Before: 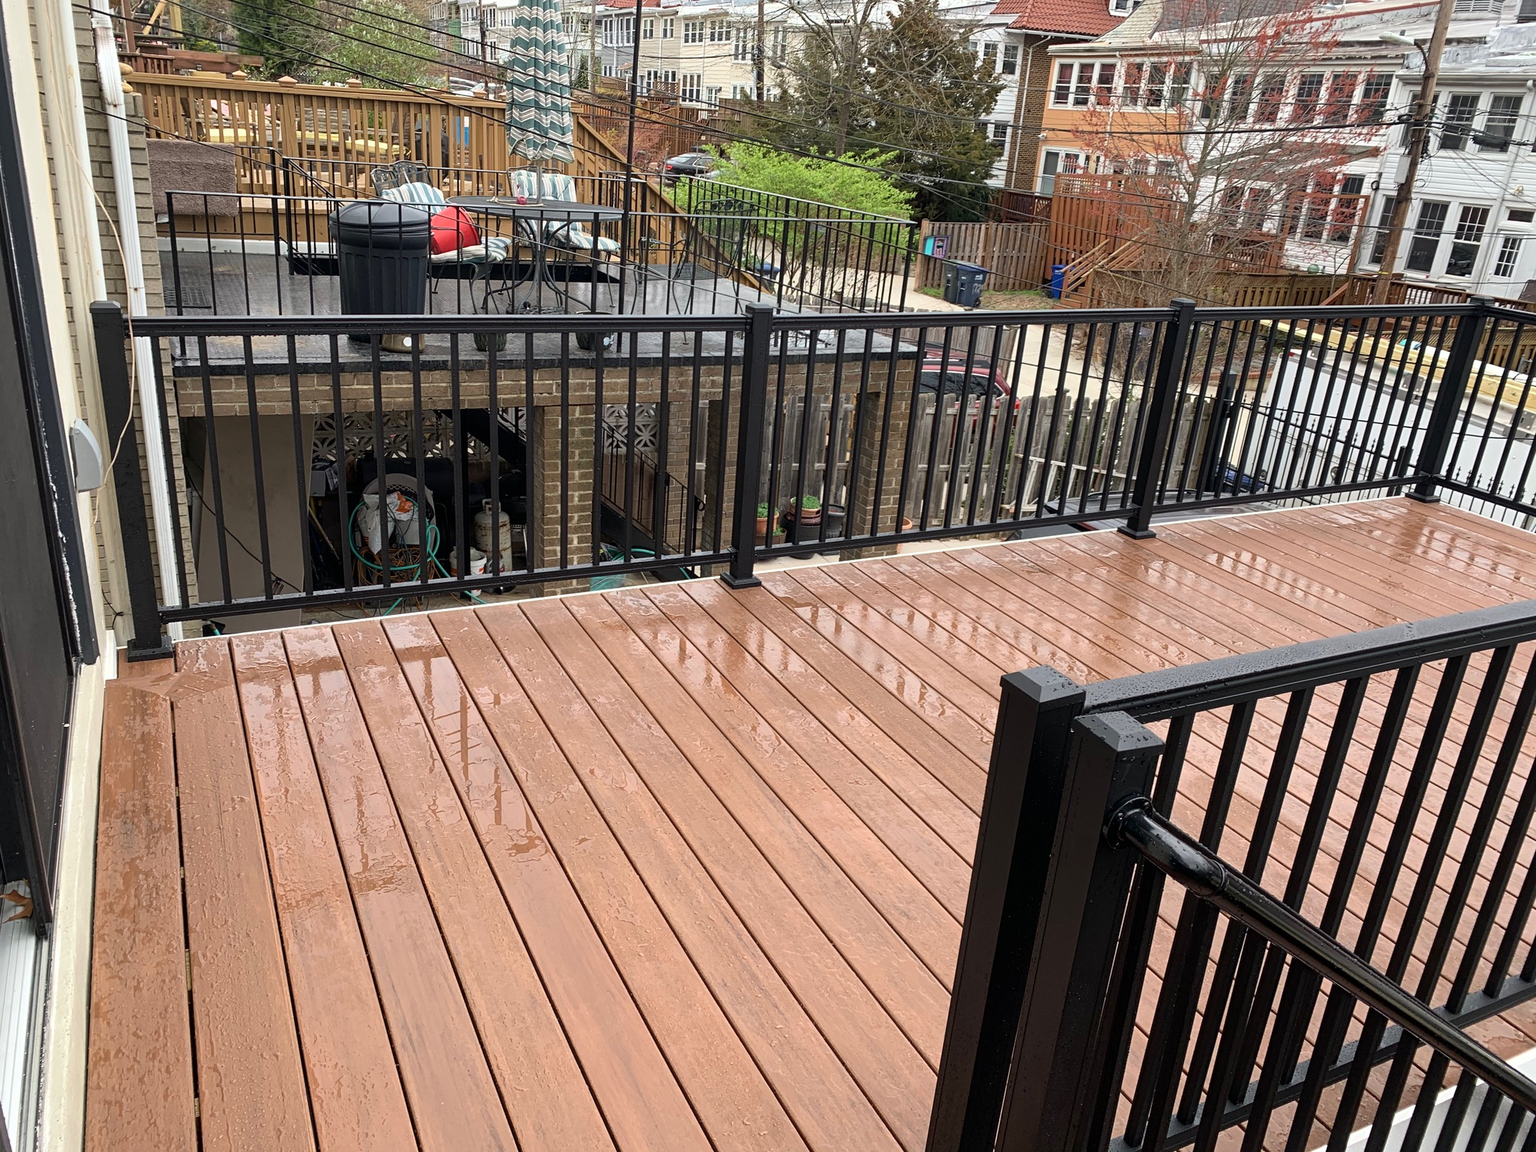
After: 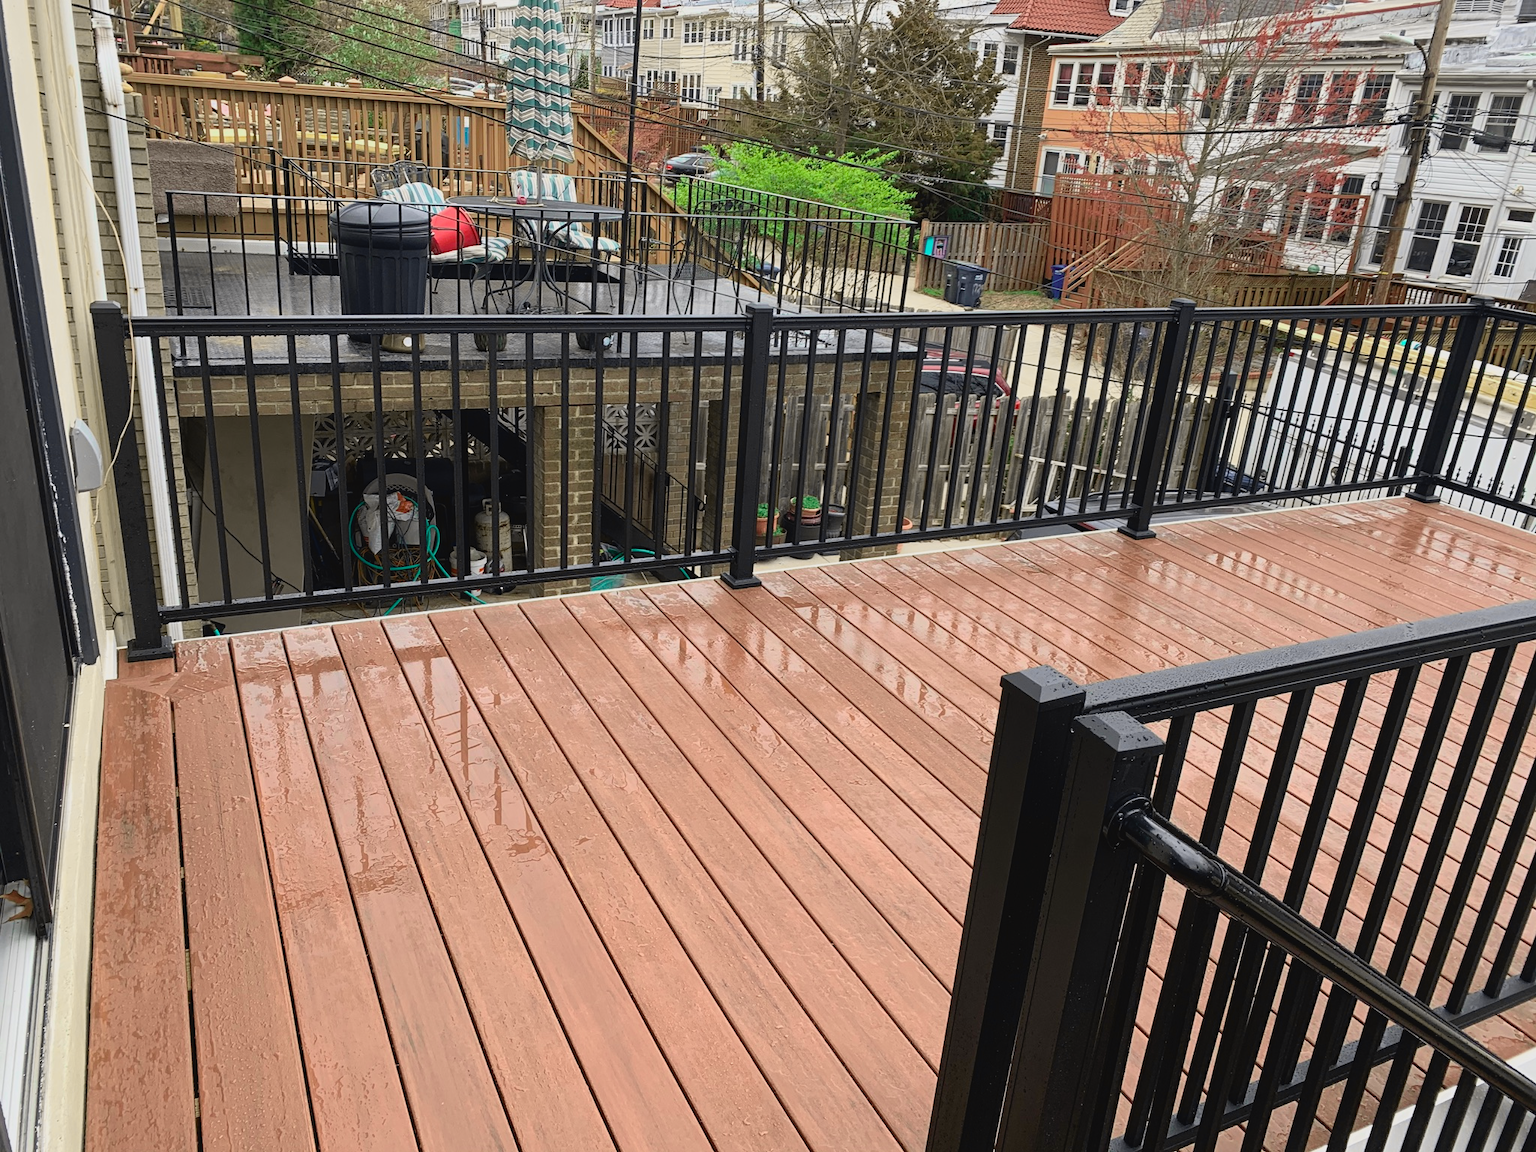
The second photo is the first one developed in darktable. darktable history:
tone curve: curves: ch0 [(0, 0.036) (0.053, 0.068) (0.211, 0.217) (0.519, 0.513) (0.847, 0.82) (0.991, 0.914)]; ch1 [(0, 0) (0.276, 0.206) (0.412, 0.353) (0.482, 0.475) (0.495, 0.5) (0.509, 0.502) (0.563, 0.57) (0.667, 0.672) (0.788, 0.809) (1, 1)]; ch2 [(0, 0) (0.438, 0.456) (0.473, 0.47) (0.503, 0.503) (0.523, 0.528) (0.562, 0.571) (0.612, 0.61) (0.679, 0.72) (1, 1)], color space Lab, independent channels, preserve colors none
